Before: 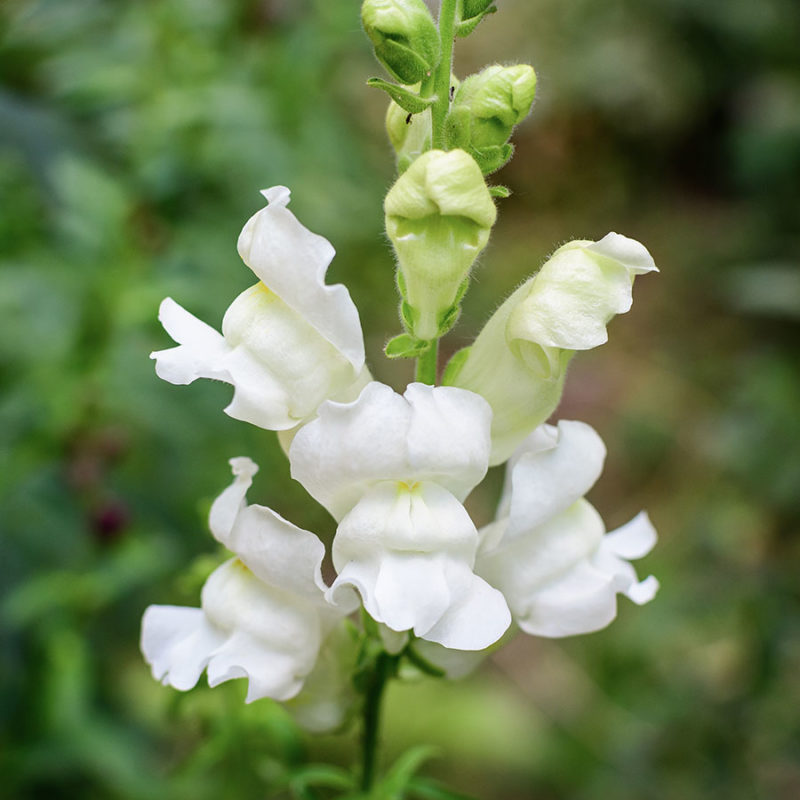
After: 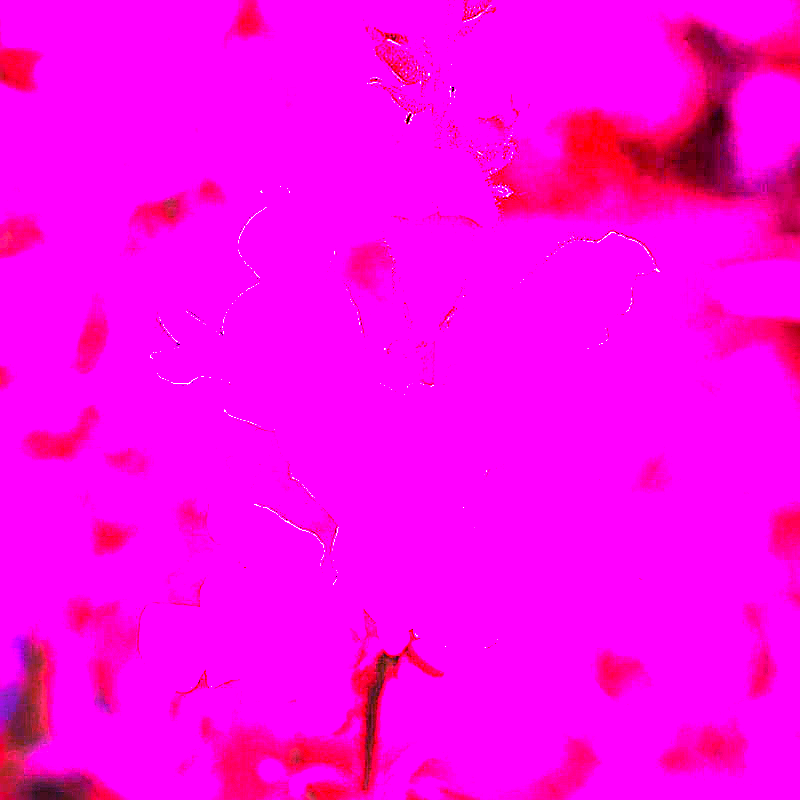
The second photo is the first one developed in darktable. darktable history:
color contrast: green-magenta contrast 1.2, blue-yellow contrast 1.2
sharpen: radius 1.4, amount 1.25, threshold 0.7
white balance: red 8, blue 8
